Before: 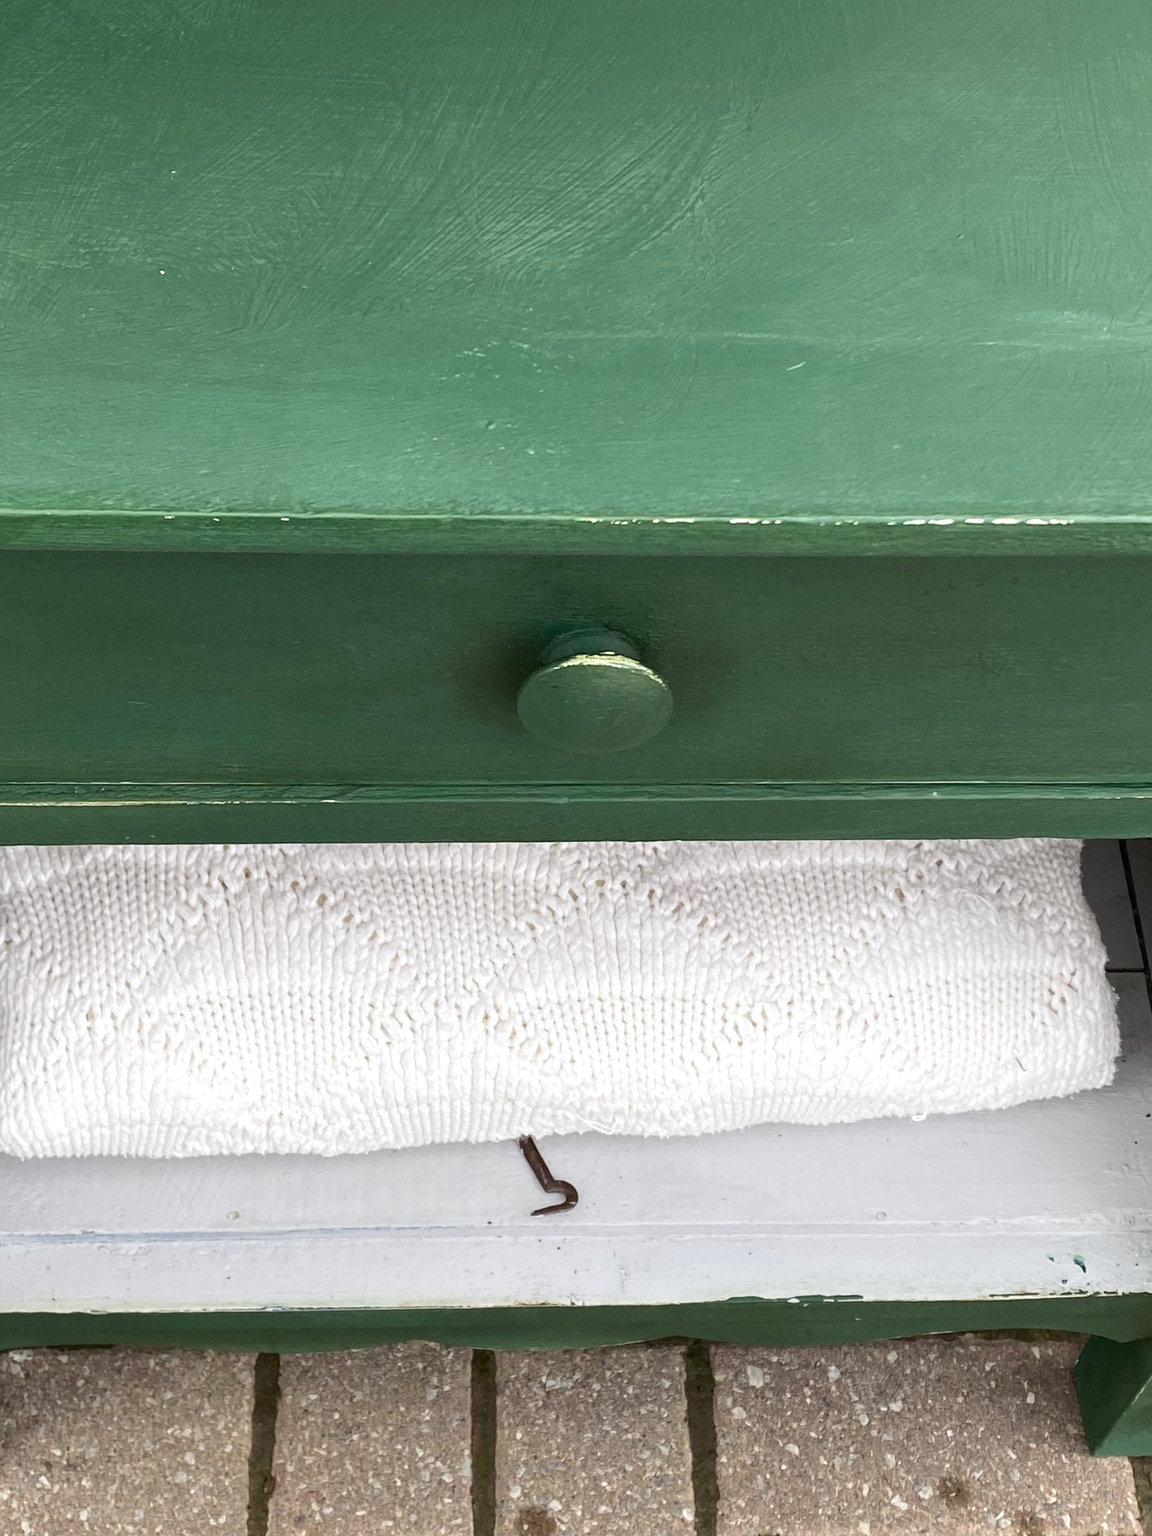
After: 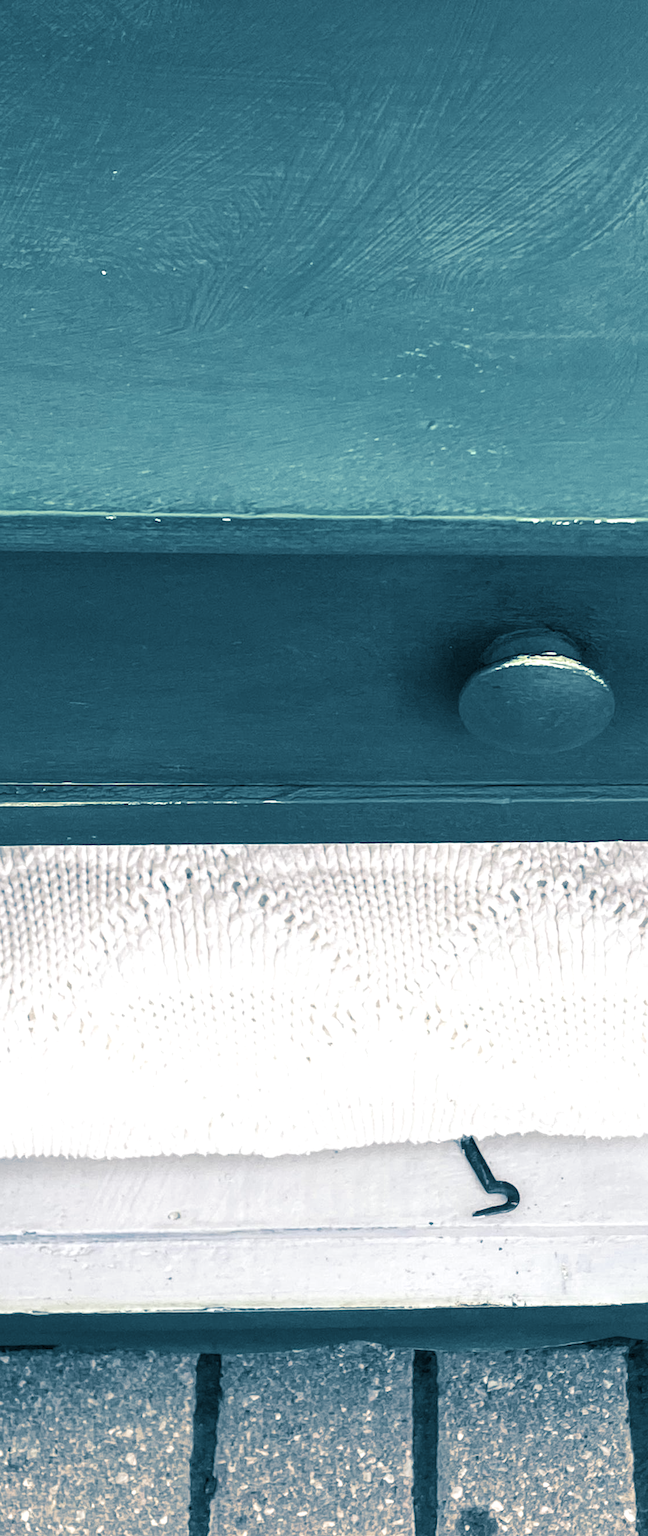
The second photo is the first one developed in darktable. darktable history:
exposure: exposure 0.426 EV, compensate highlight preservation false
color zones: curves: ch0 [(0, 0.5) (0.125, 0.4) (0.25, 0.5) (0.375, 0.4) (0.5, 0.4) (0.625, 0.35) (0.75, 0.35) (0.875, 0.5)]; ch1 [(0, 0.35) (0.125, 0.45) (0.25, 0.35) (0.375, 0.35) (0.5, 0.35) (0.625, 0.35) (0.75, 0.45) (0.875, 0.35)]; ch2 [(0, 0.6) (0.125, 0.5) (0.25, 0.5) (0.375, 0.6) (0.5, 0.6) (0.625, 0.5) (0.75, 0.5) (0.875, 0.5)]
split-toning: shadows › hue 212.4°, balance -70
local contrast: on, module defaults
crop: left 5.114%, right 38.589%
